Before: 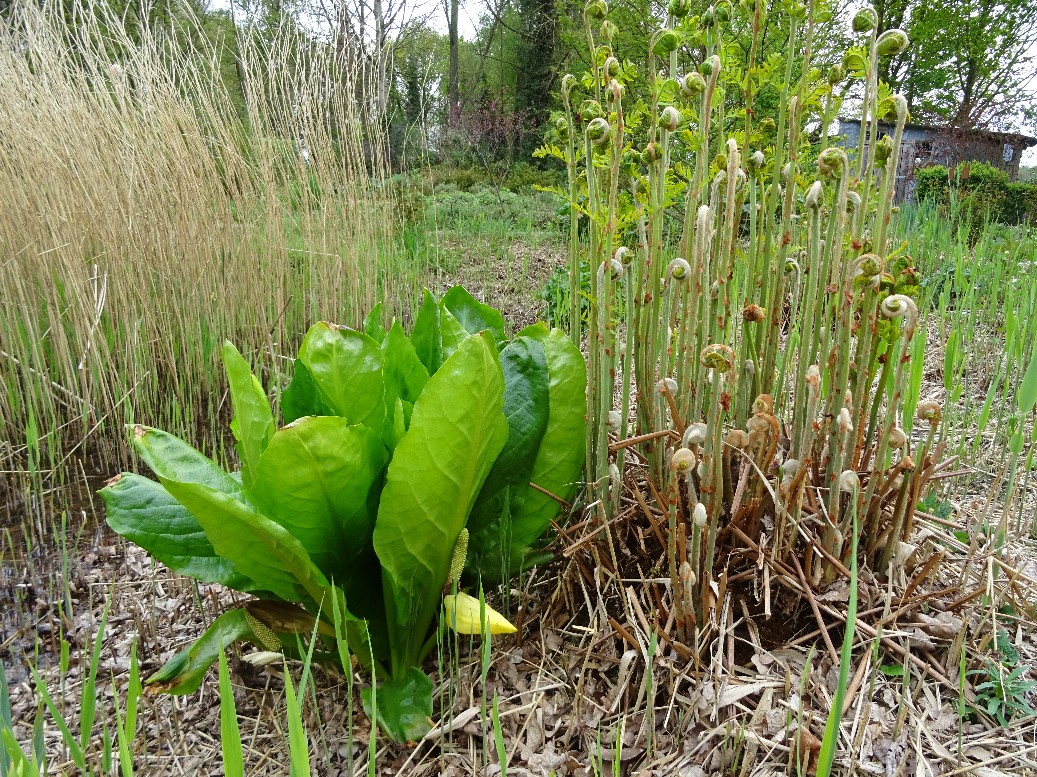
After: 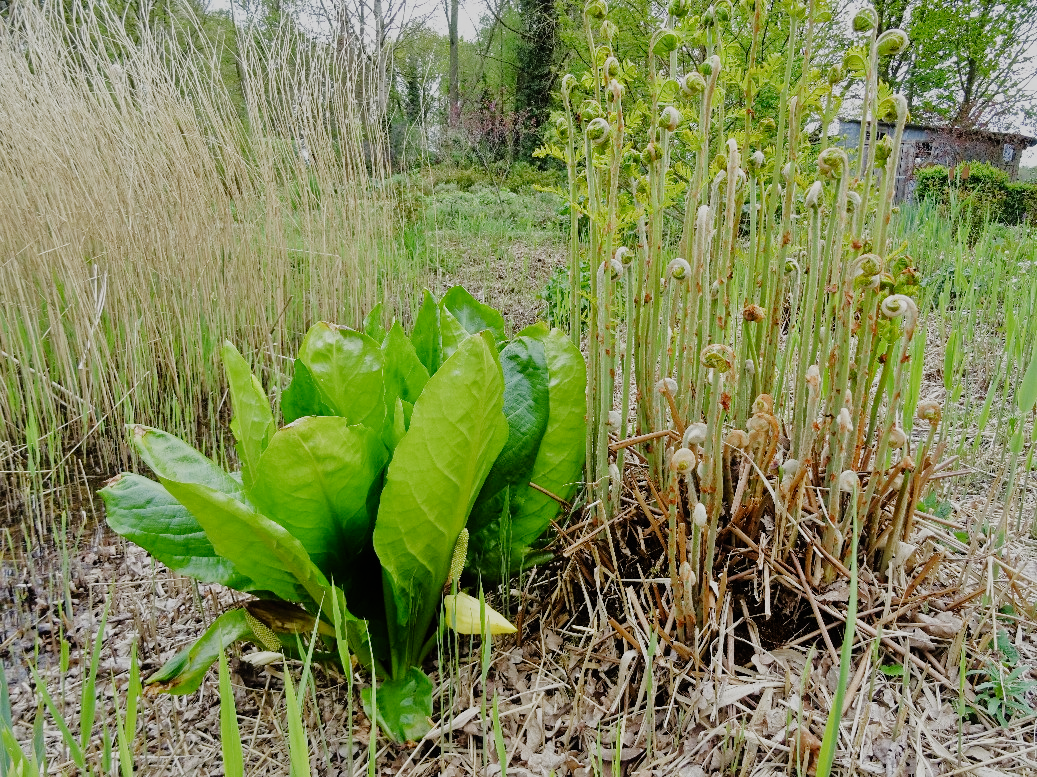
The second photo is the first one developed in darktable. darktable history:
contrast equalizer: octaves 7, y [[0.5, 0.5, 0.468, 0.5, 0.5, 0.5], [0.5 ×6], [0.5 ×6], [0 ×6], [0 ×6]]
filmic rgb: black relative exposure -7.65 EV, white relative exposure 4.56 EV, threshold 3.04 EV, hardness 3.61, add noise in highlights 0, preserve chrominance no, color science v3 (2019), use custom middle-gray values true, contrast in highlights soft, enable highlight reconstruction true
tone equalizer: -8 EV 0.029 EV, -7 EV -0.026 EV, -6 EV 0.039 EV, -5 EV 0.033 EV, -4 EV 0.242 EV, -3 EV 0.67 EV, -2 EV 0.582 EV, -1 EV 0.196 EV, +0 EV 0.02 EV
